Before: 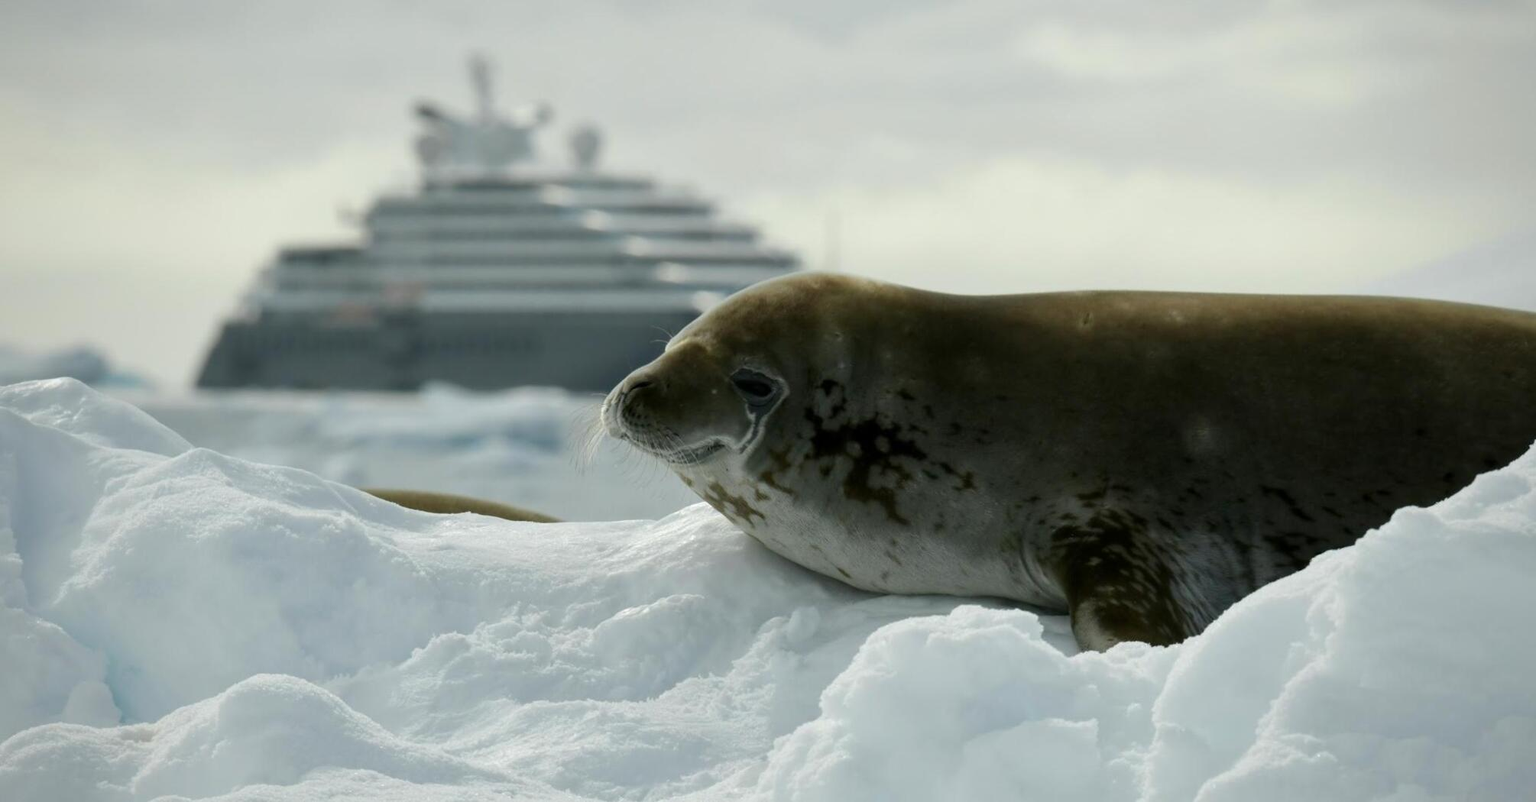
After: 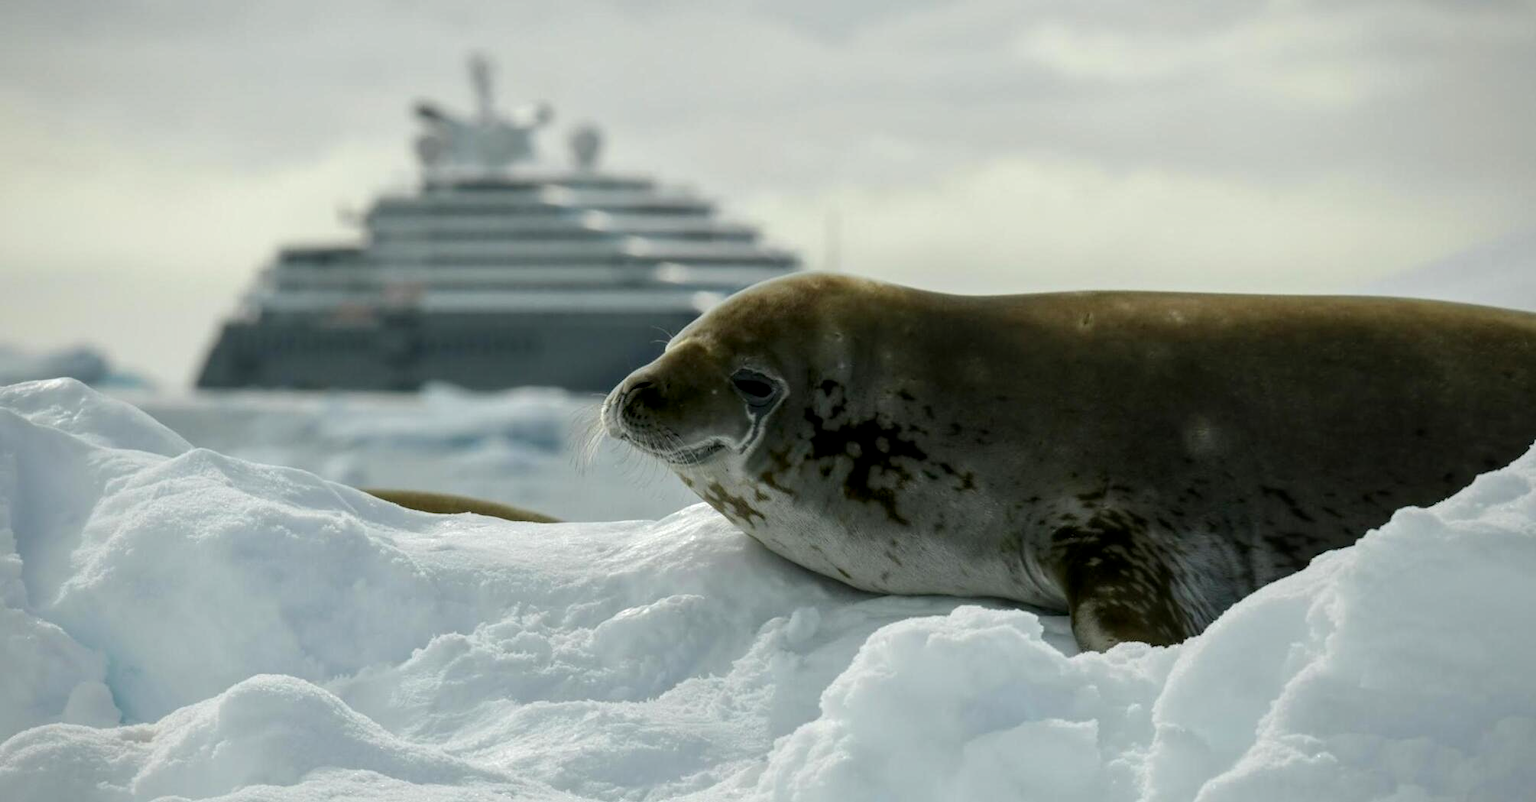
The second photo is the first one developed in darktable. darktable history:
bloom: size 13.65%, threshold 98.39%, strength 4.82%
color balance: output saturation 110%
local contrast: detail 130%
